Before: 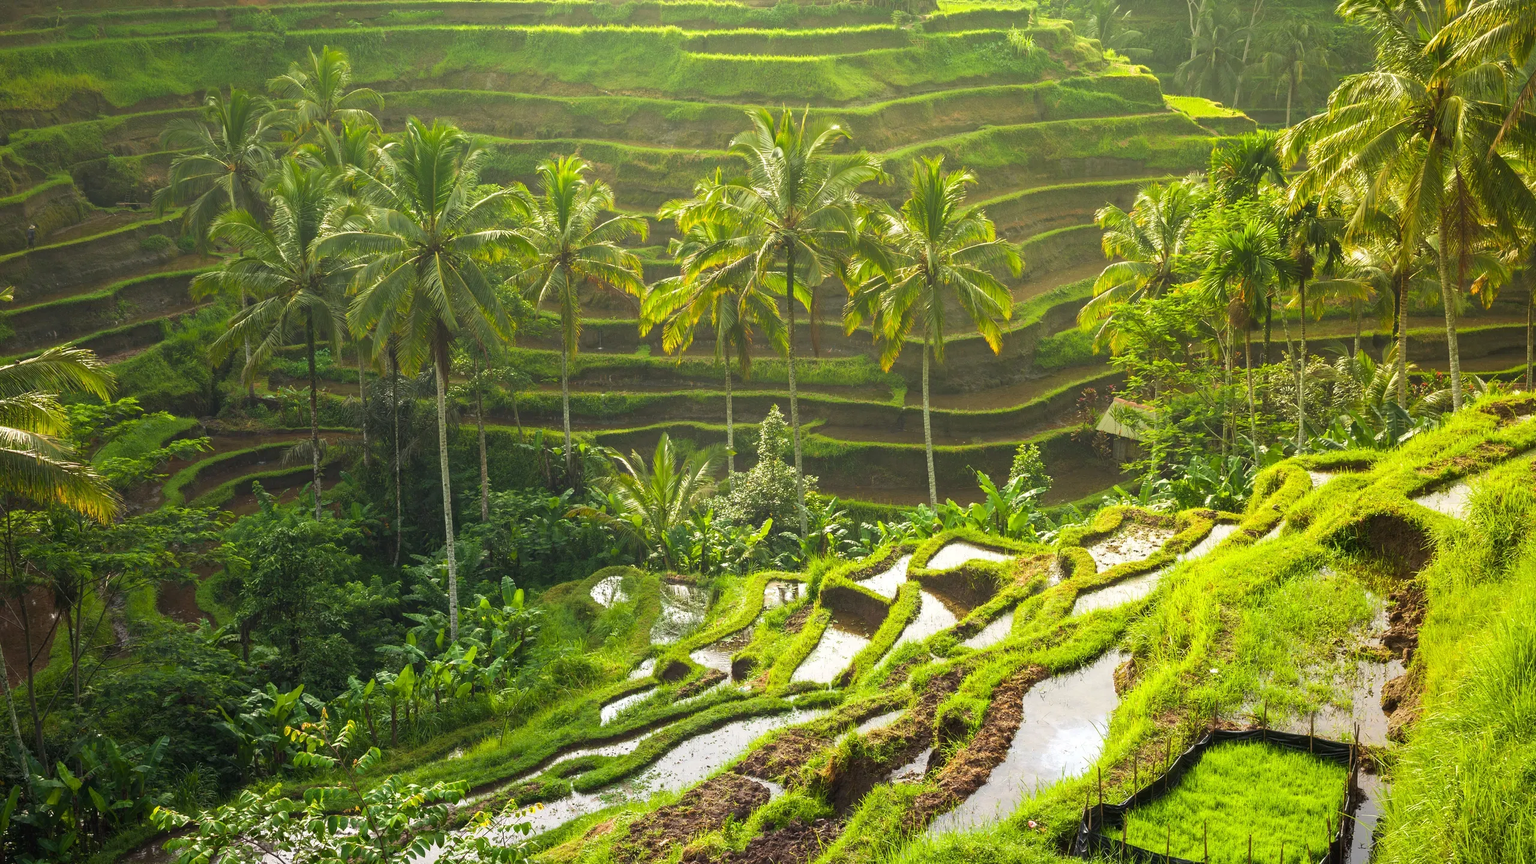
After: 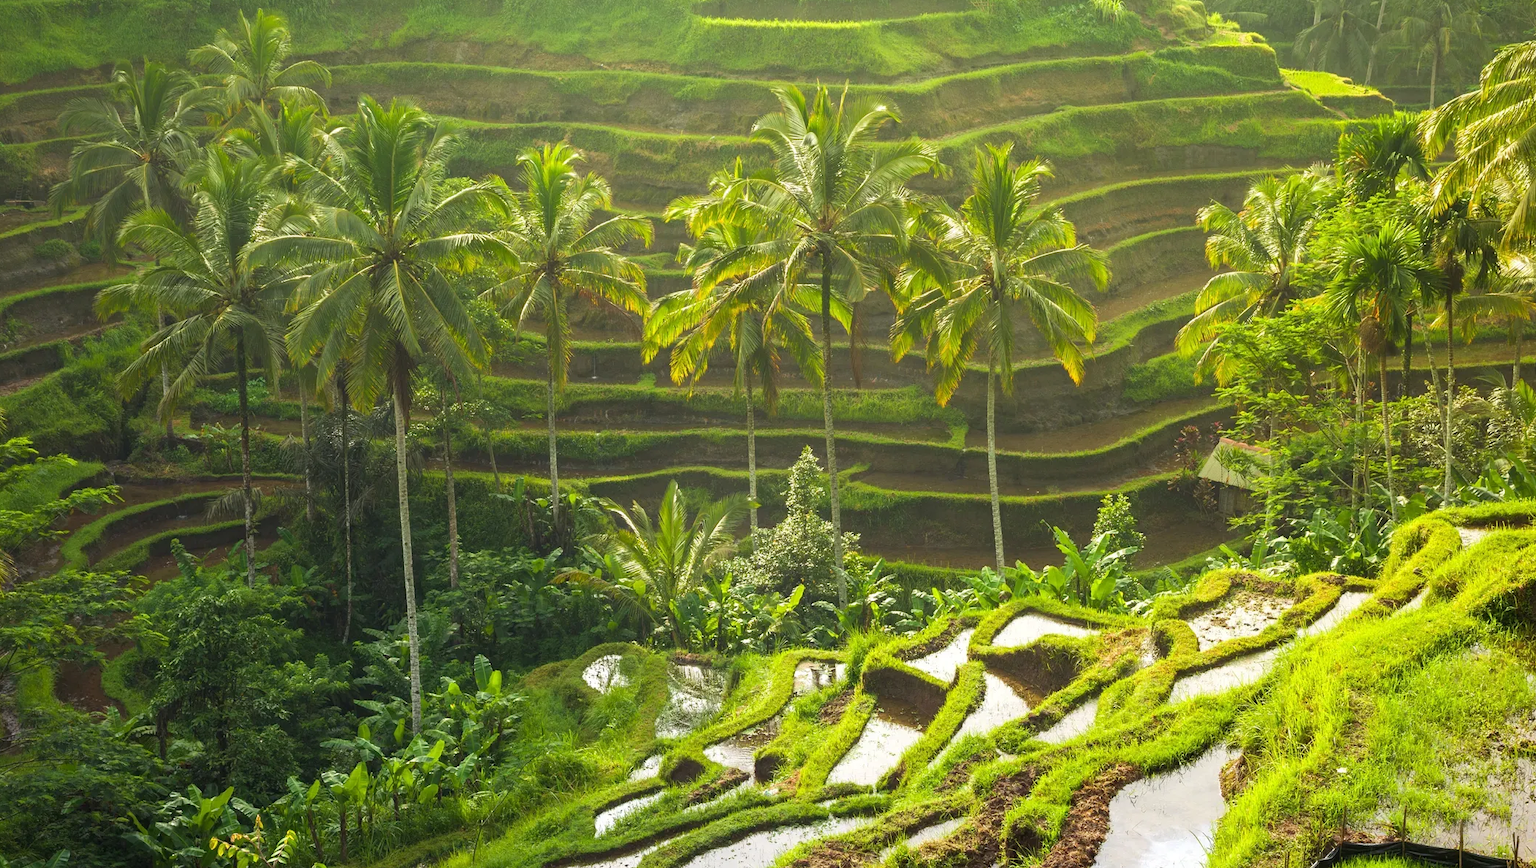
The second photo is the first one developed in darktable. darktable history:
crop and rotate: left 7.315%, top 4.451%, right 10.557%, bottom 12.928%
